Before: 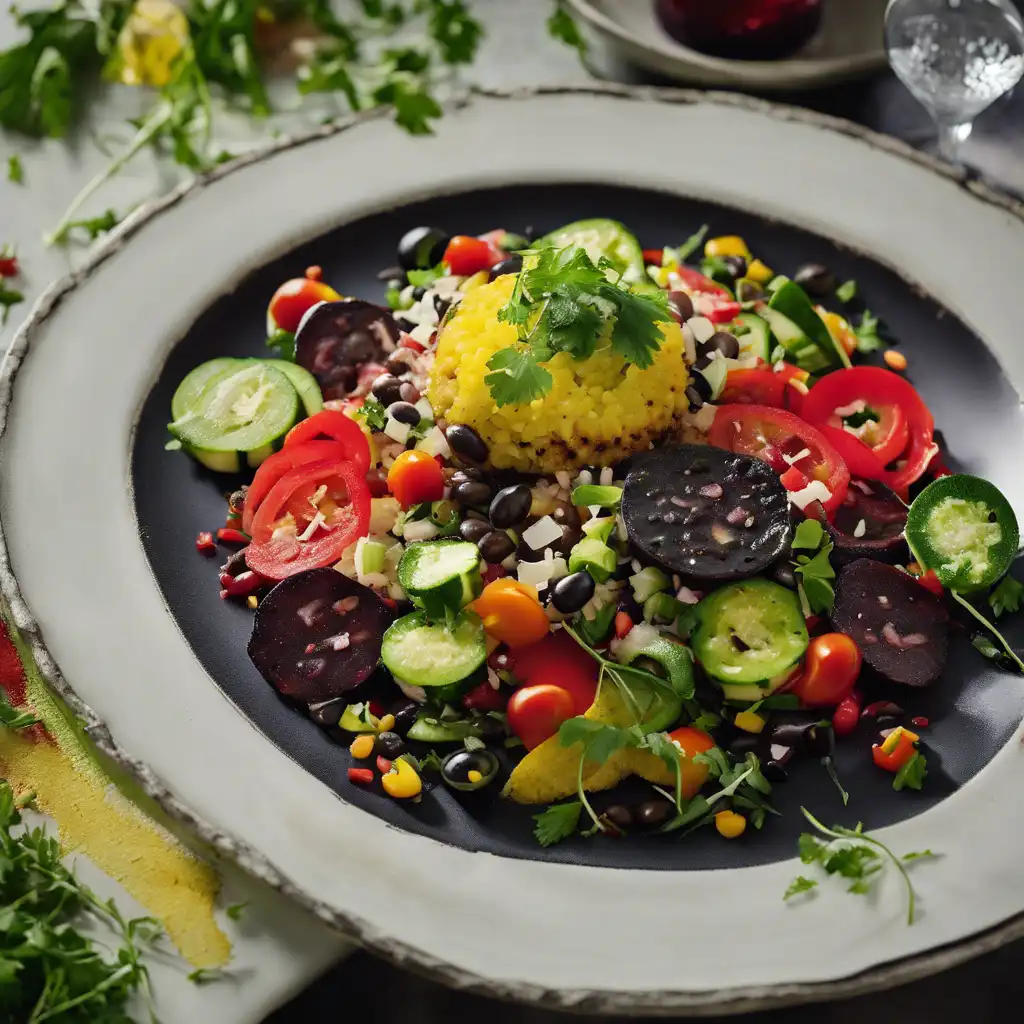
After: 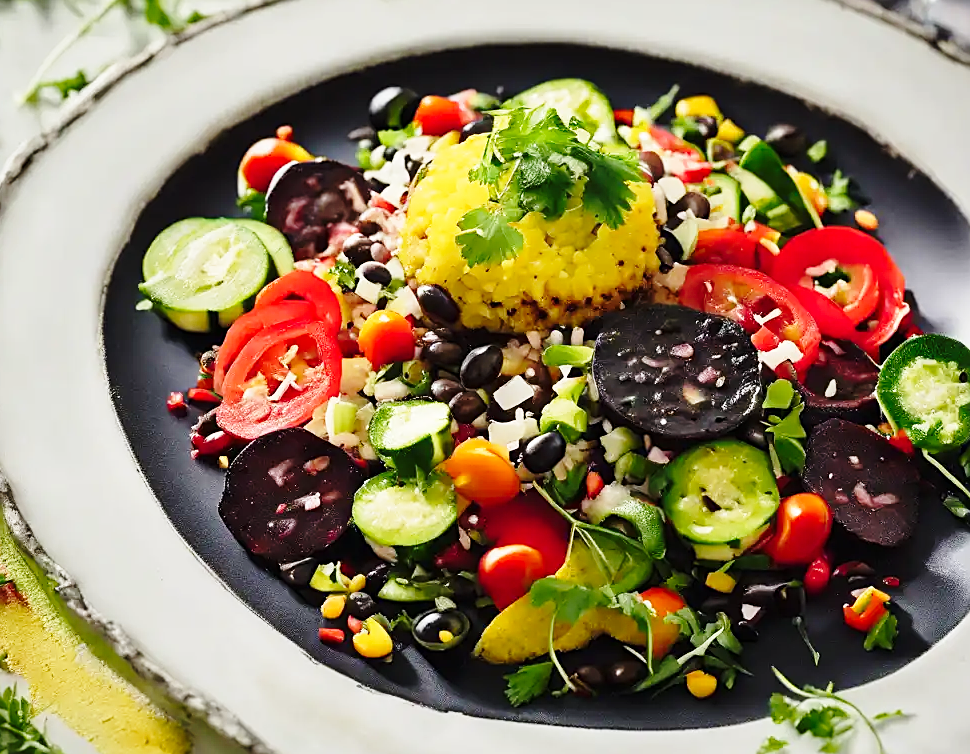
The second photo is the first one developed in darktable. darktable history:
sharpen: amount 0.498
crop and rotate: left 2.853%, top 13.693%, right 2.419%, bottom 12.587%
base curve: curves: ch0 [(0, 0) (0.028, 0.03) (0.121, 0.232) (0.46, 0.748) (0.859, 0.968) (1, 1)], preserve colors none
